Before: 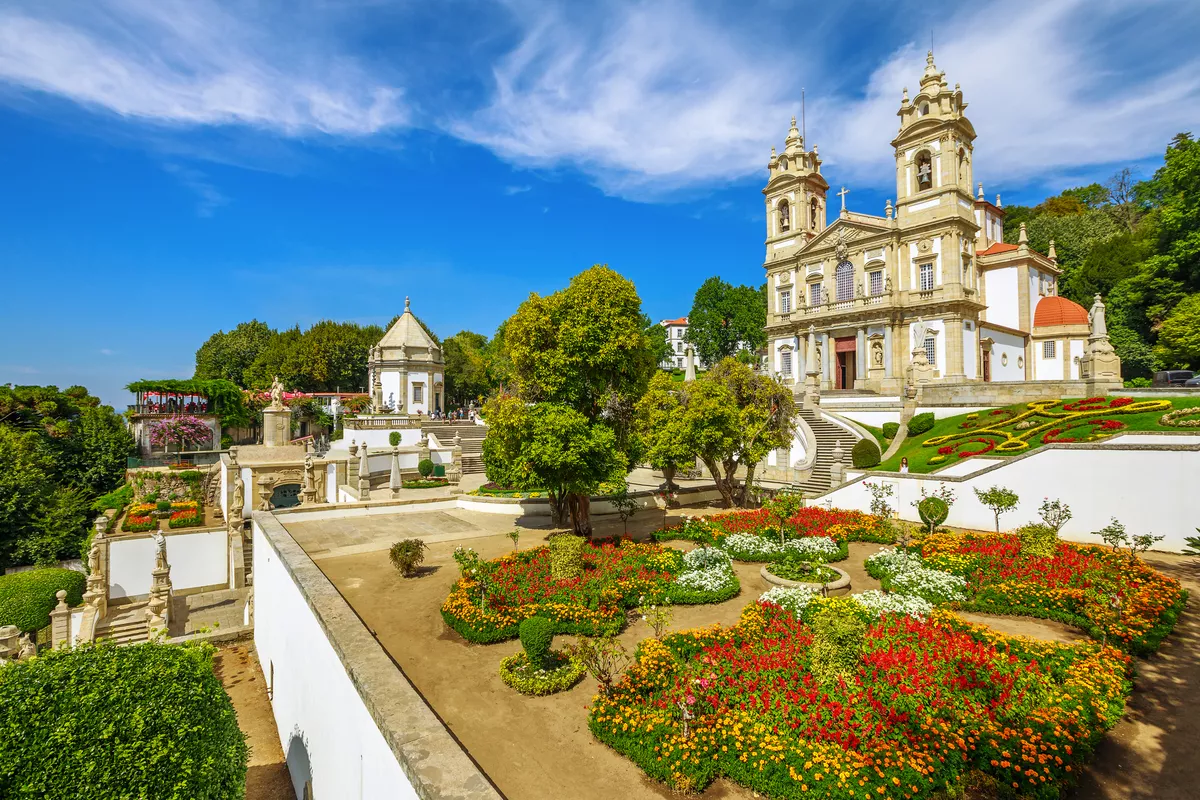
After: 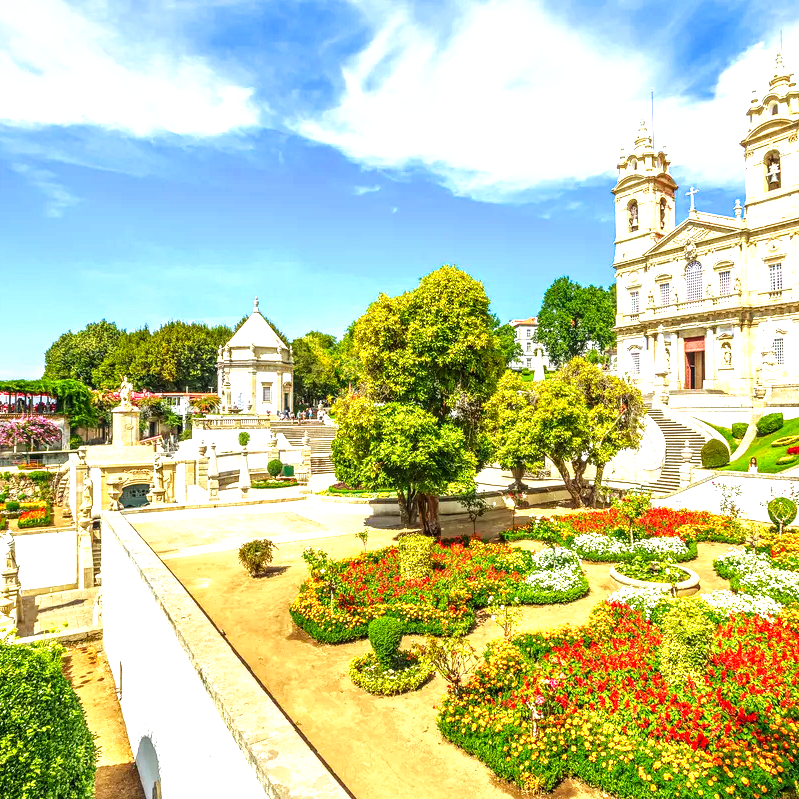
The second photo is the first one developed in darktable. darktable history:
crop and rotate: left 12.648%, right 20.685%
local contrast: on, module defaults
tone curve: curves: ch0 [(0, 0) (0.003, 0.002) (0.011, 0.009) (0.025, 0.021) (0.044, 0.037) (0.069, 0.058) (0.1, 0.083) (0.136, 0.122) (0.177, 0.165) (0.224, 0.216) (0.277, 0.277) (0.335, 0.344) (0.399, 0.418) (0.468, 0.499) (0.543, 0.586) (0.623, 0.679) (0.709, 0.779) (0.801, 0.877) (0.898, 0.977) (1, 1)], preserve colors none
exposure: exposure 1.137 EV, compensate highlight preservation false
